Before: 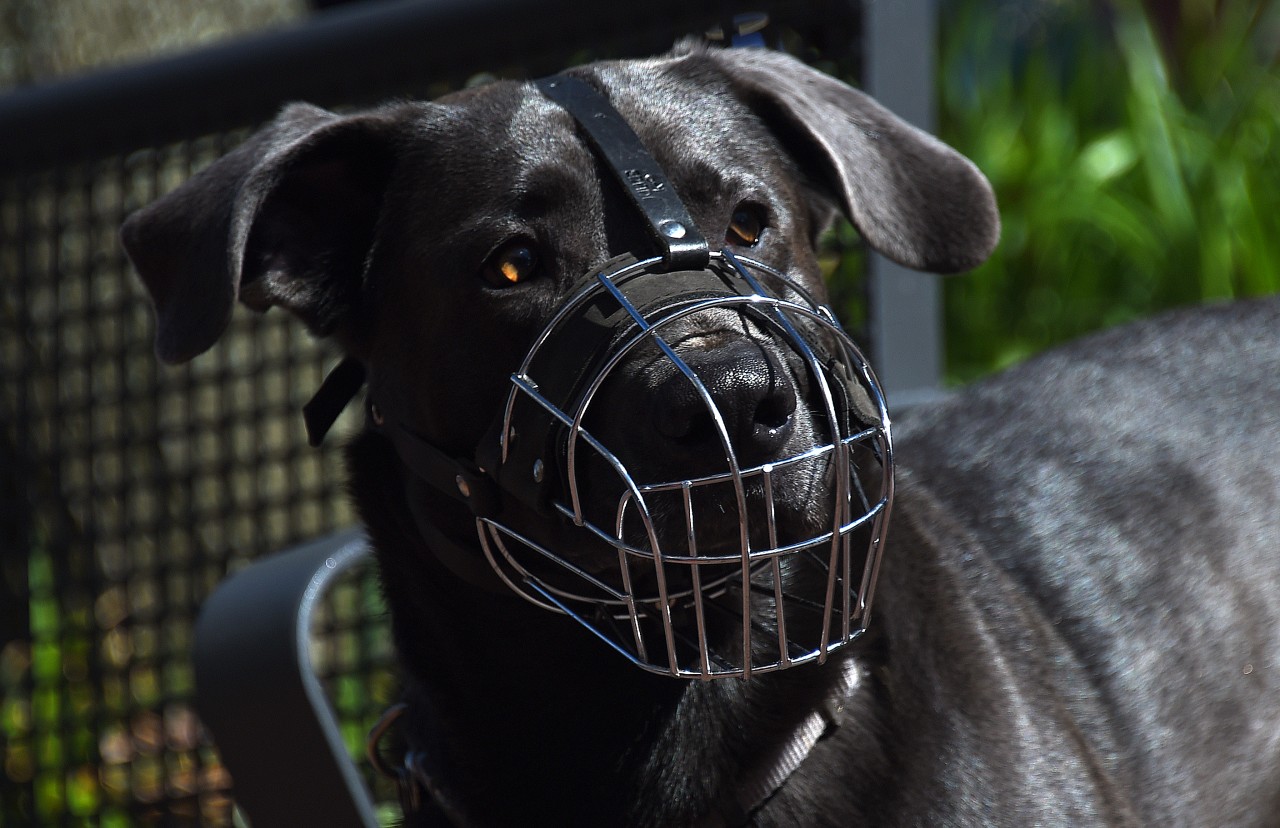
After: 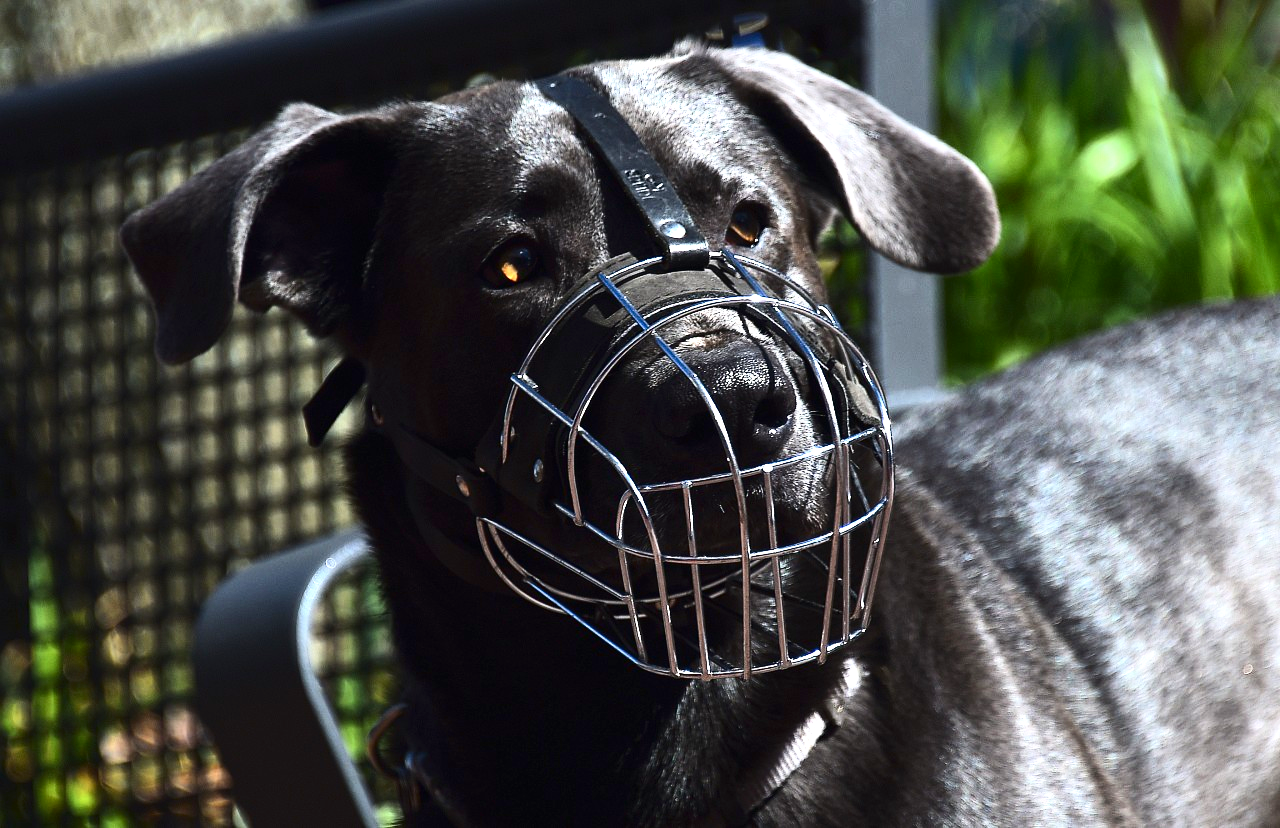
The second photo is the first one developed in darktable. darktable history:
exposure: black level correction 0, exposure 1.2 EV, compensate exposure bias true, compensate highlight preservation false
contrast brightness saturation: contrast 0.279
